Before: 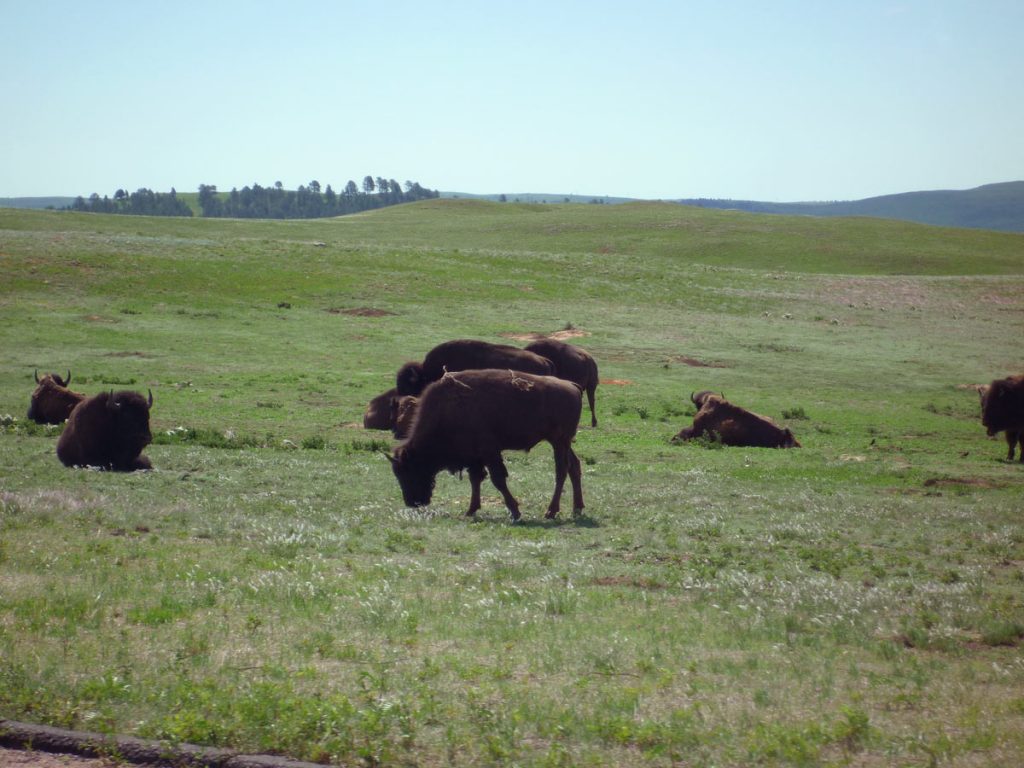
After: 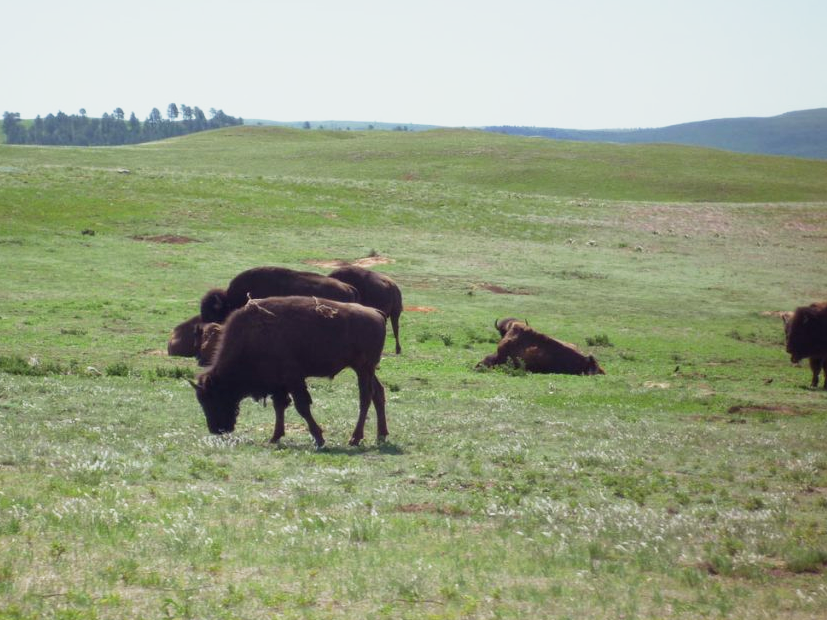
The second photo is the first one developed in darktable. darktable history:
crop: left 19.159%, top 9.58%, bottom 9.58%
base curve: curves: ch0 [(0, 0) (0.088, 0.125) (0.176, 0.251) (0.354, 0.501) (0.613, 0.749) (1, 0.877)], preserve colors none
